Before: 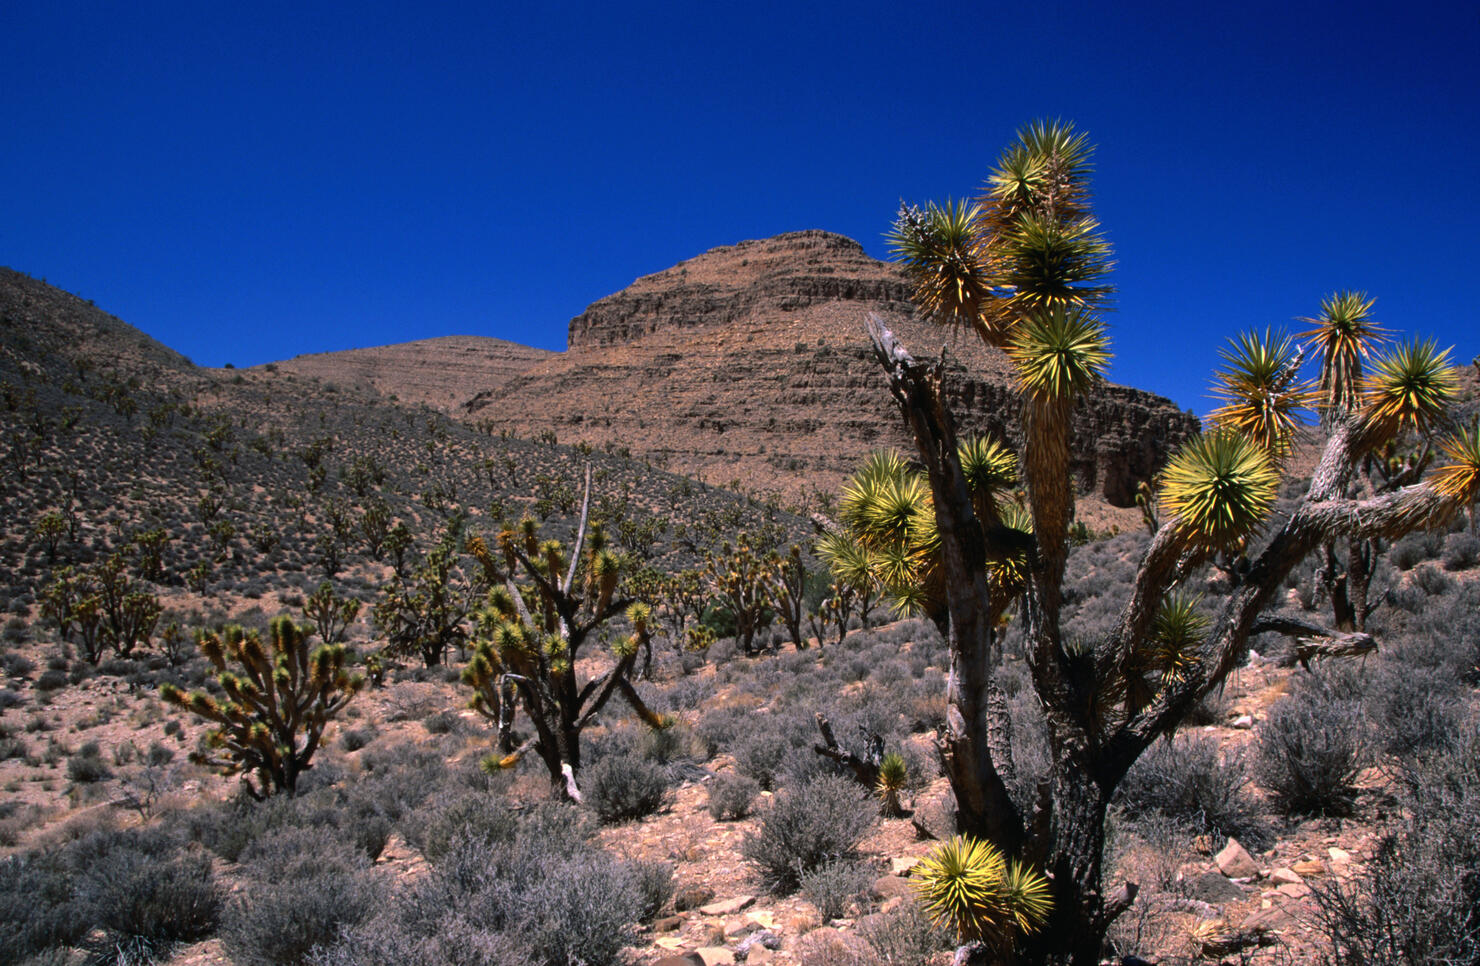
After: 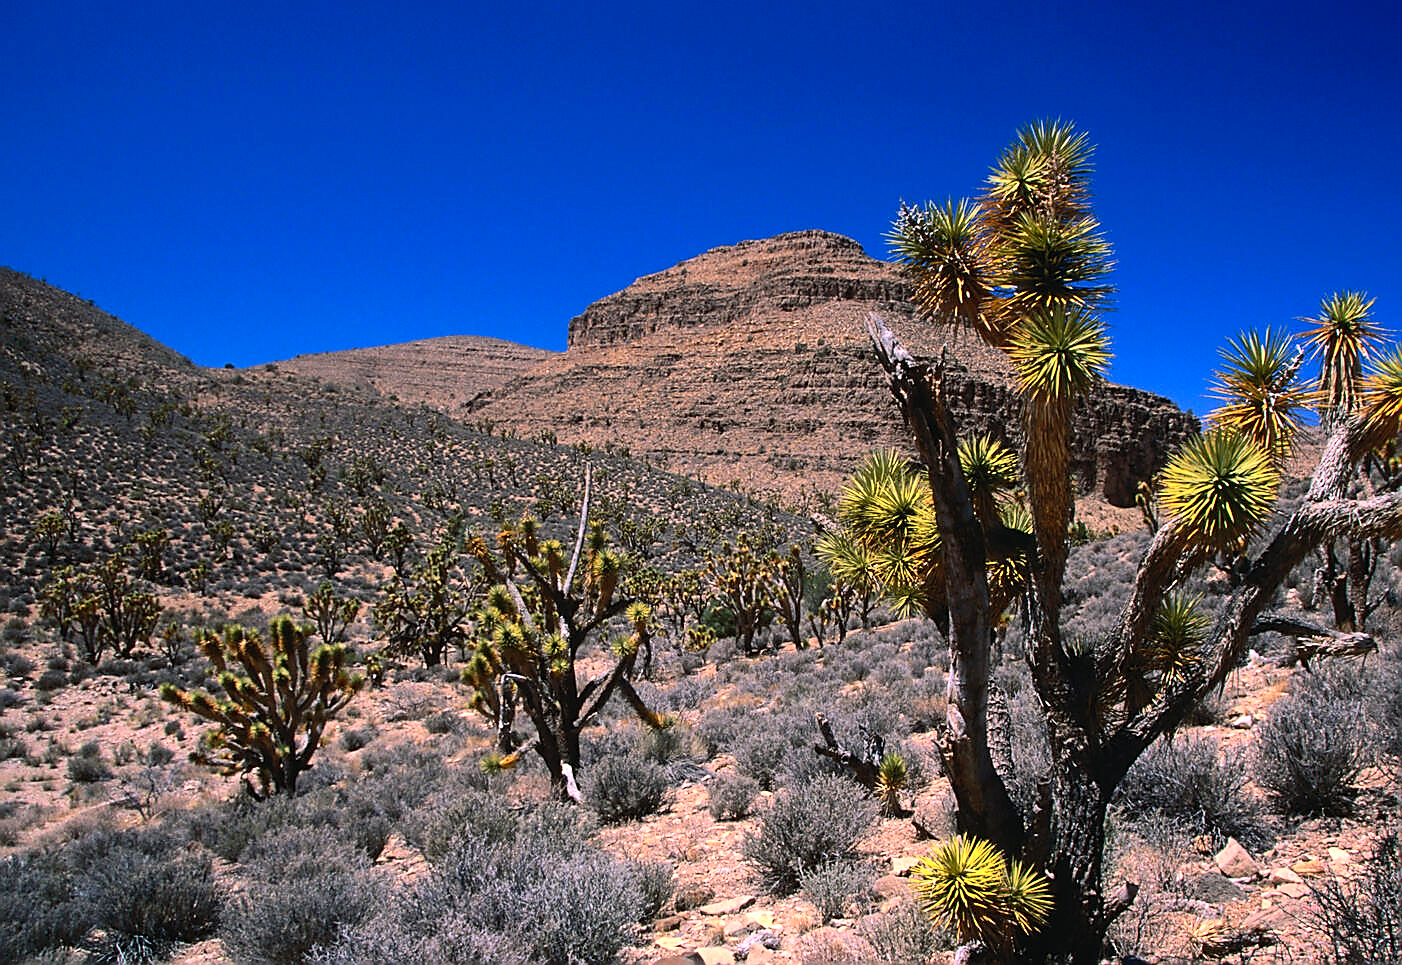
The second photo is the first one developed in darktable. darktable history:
crop and rotate: left 0%, right 5.249%
contrast brightness saturation: contrast 0.199, brightness 0.166, saturation 0.222
sharpen: radius 1.394, amount 1.262, threshold 0.78
